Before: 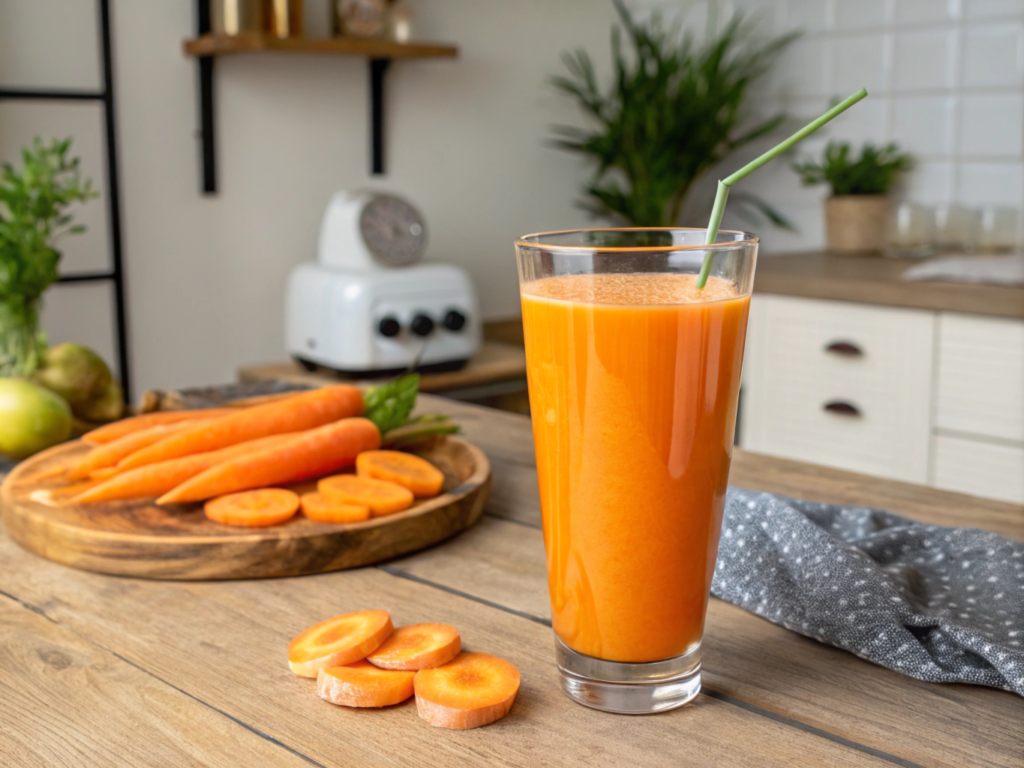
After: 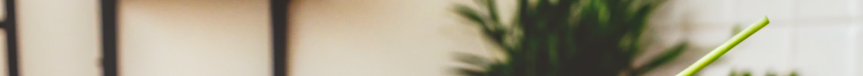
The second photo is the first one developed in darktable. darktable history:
local contrast: highlights 0%, shadows 0%, detail 133%
crop and rotate: left 9.644%, top 9.491%, right 6.021%, bottom 80.509%
color correction: highlights a* -2.73, highlights b* -2.09, shadows a* 2.41, shadows b* 2.73
tone curve: curves: ch0 [(0, 0) (0.003, 0.145) (0.011, 0.15) (0.025, 0.15) (0.044, 0.156) (0.069, 0.161) (0.1, 0.169) (0.136, 0.175) (0.177, 0.184) (0.224, 0.196) (0.277, 0.234) (0.335, 0.291) (0.399, 0.391) (0.468, 0.505) (0.543, 0.633) (0.623, 0.742) (0.709, 0.826) (0.801, 0.882) (0.898, 0.93) (1, 1)], preserve colors none
exposure: exposure 0.4 EV, compensate highlight preservation false
tone equalizer: on, module defaults
color balance rgb: shadows lift › chroma 2%, shadows lift › hue 247.2°, power › chroma 0.3%, power › hue 25.2°, highlights gain › chroma 3%, highlights gain › hue 60°, global offset › luminance 2%, perceptual saturation grading › global saturation 20%, perceptual saturation grading › highlights -20%, perceptual saturation grading › shadows 30%
